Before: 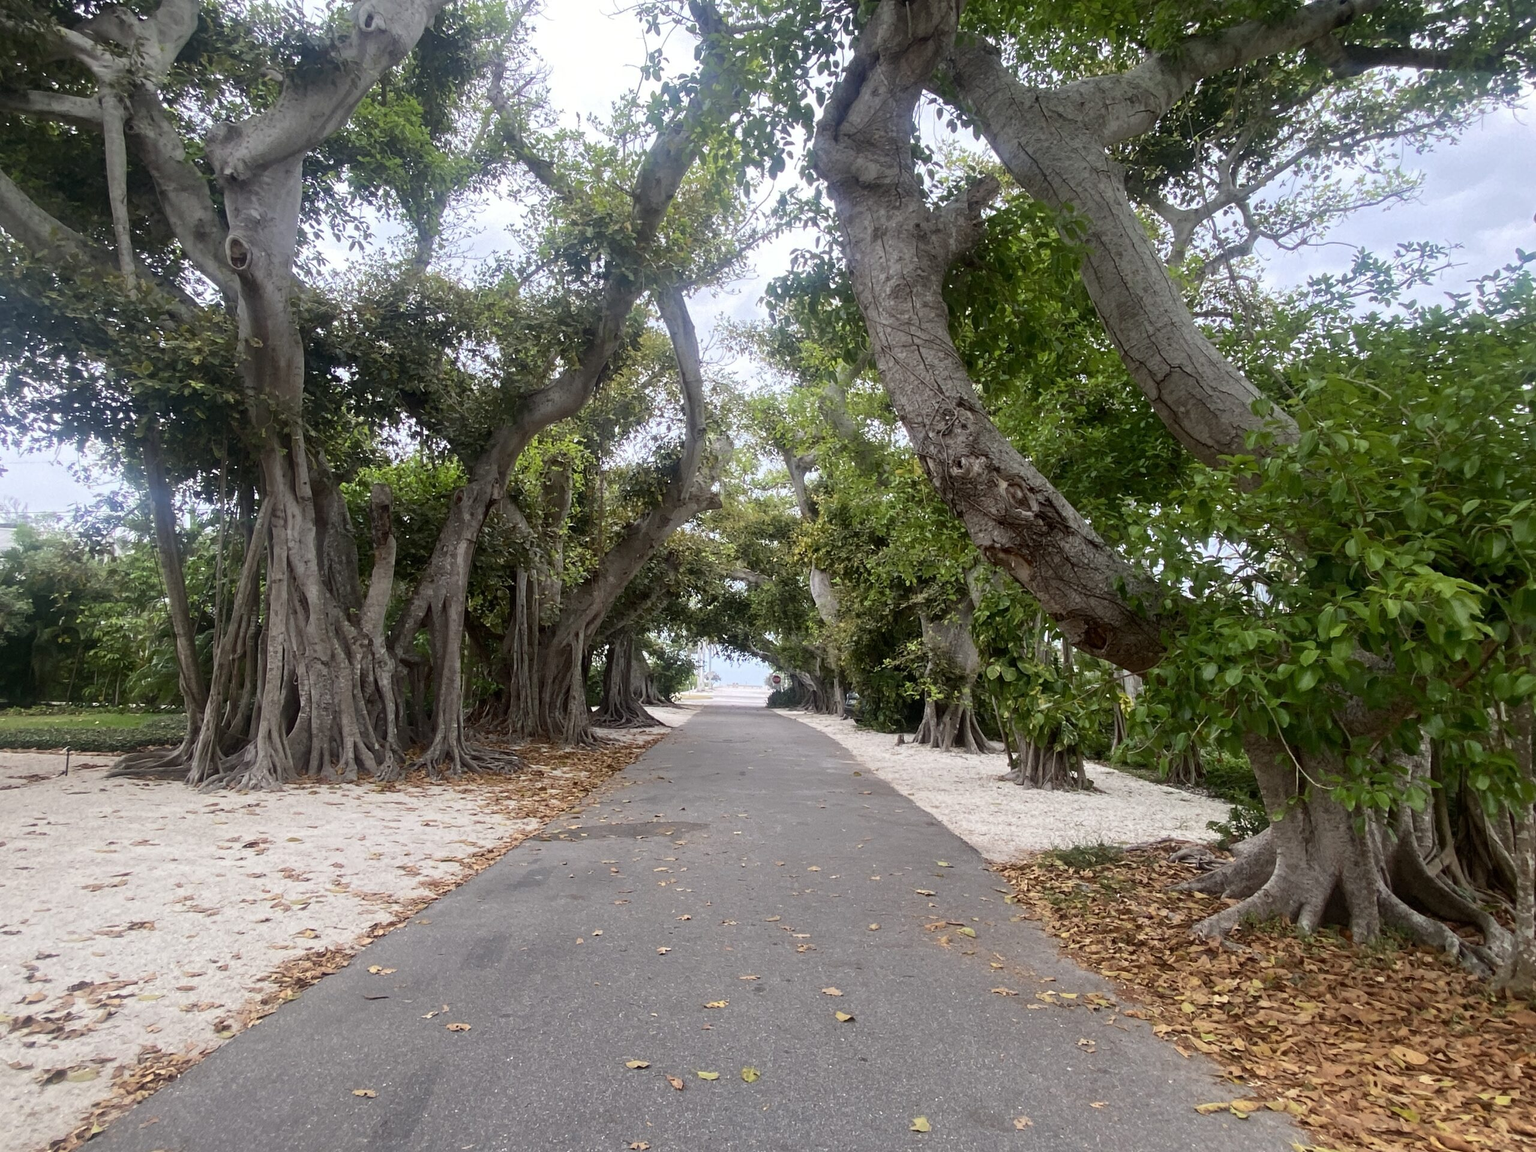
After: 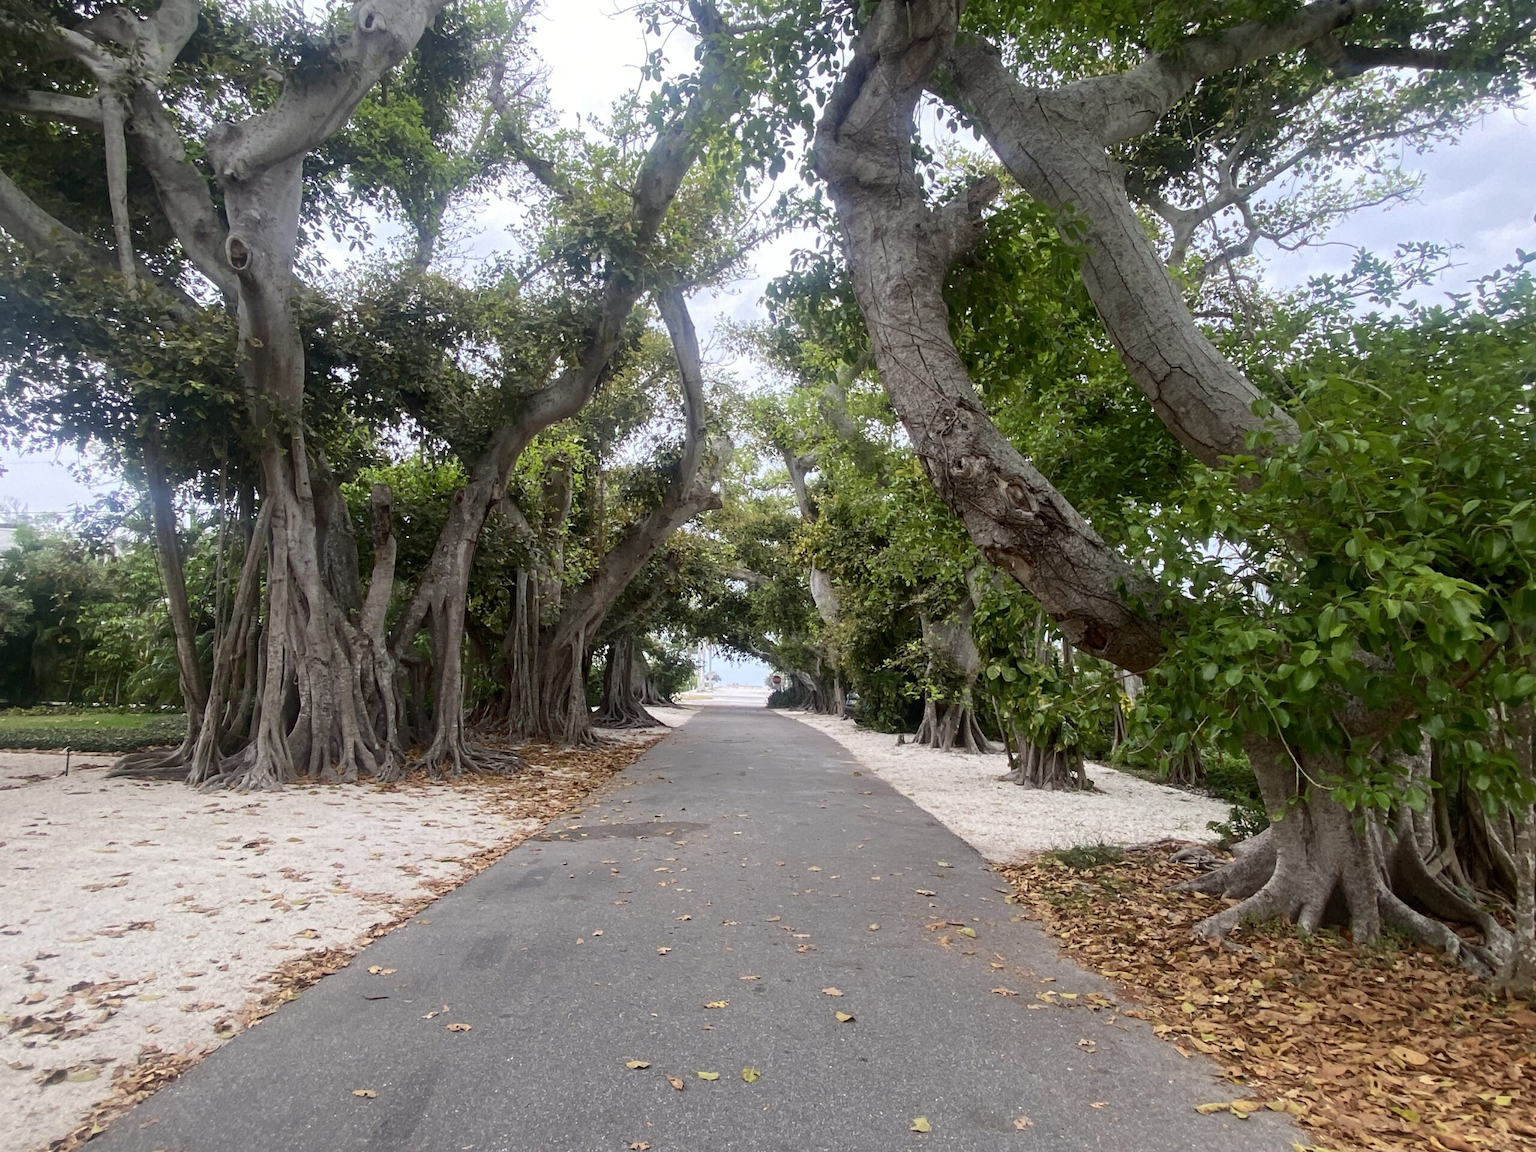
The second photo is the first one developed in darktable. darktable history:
contrast brightness saturation: contrast 0.05
white balance: emerald 1
